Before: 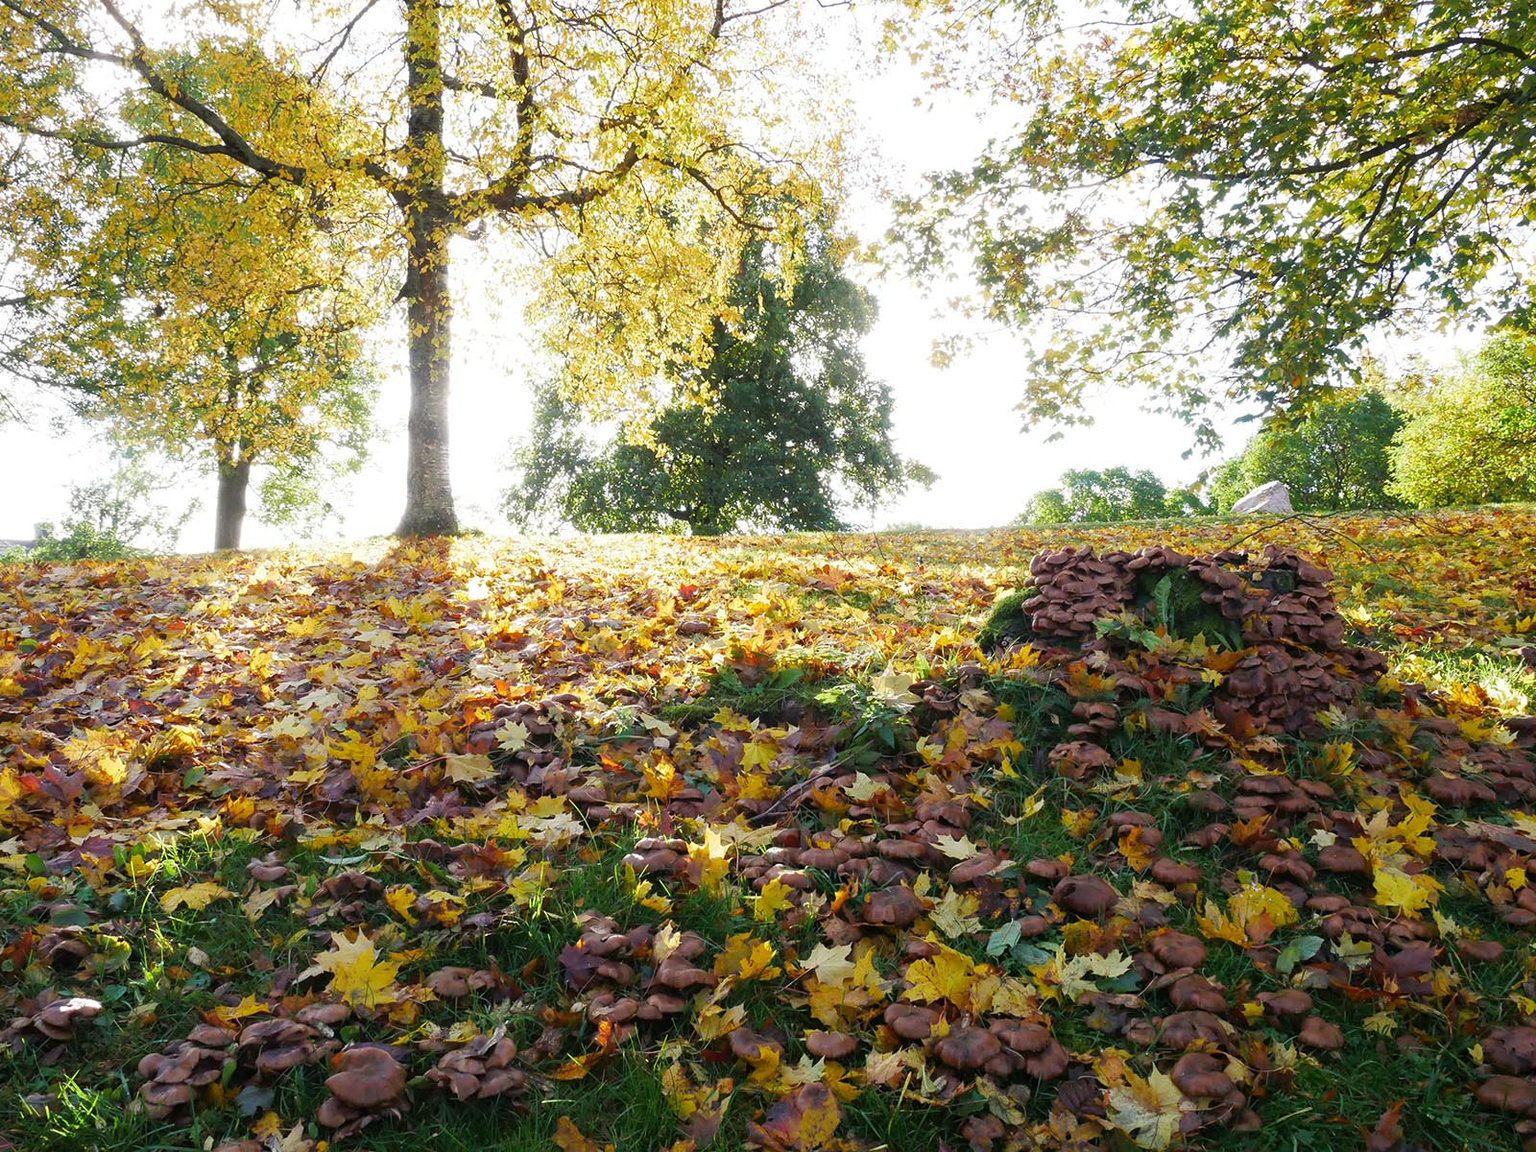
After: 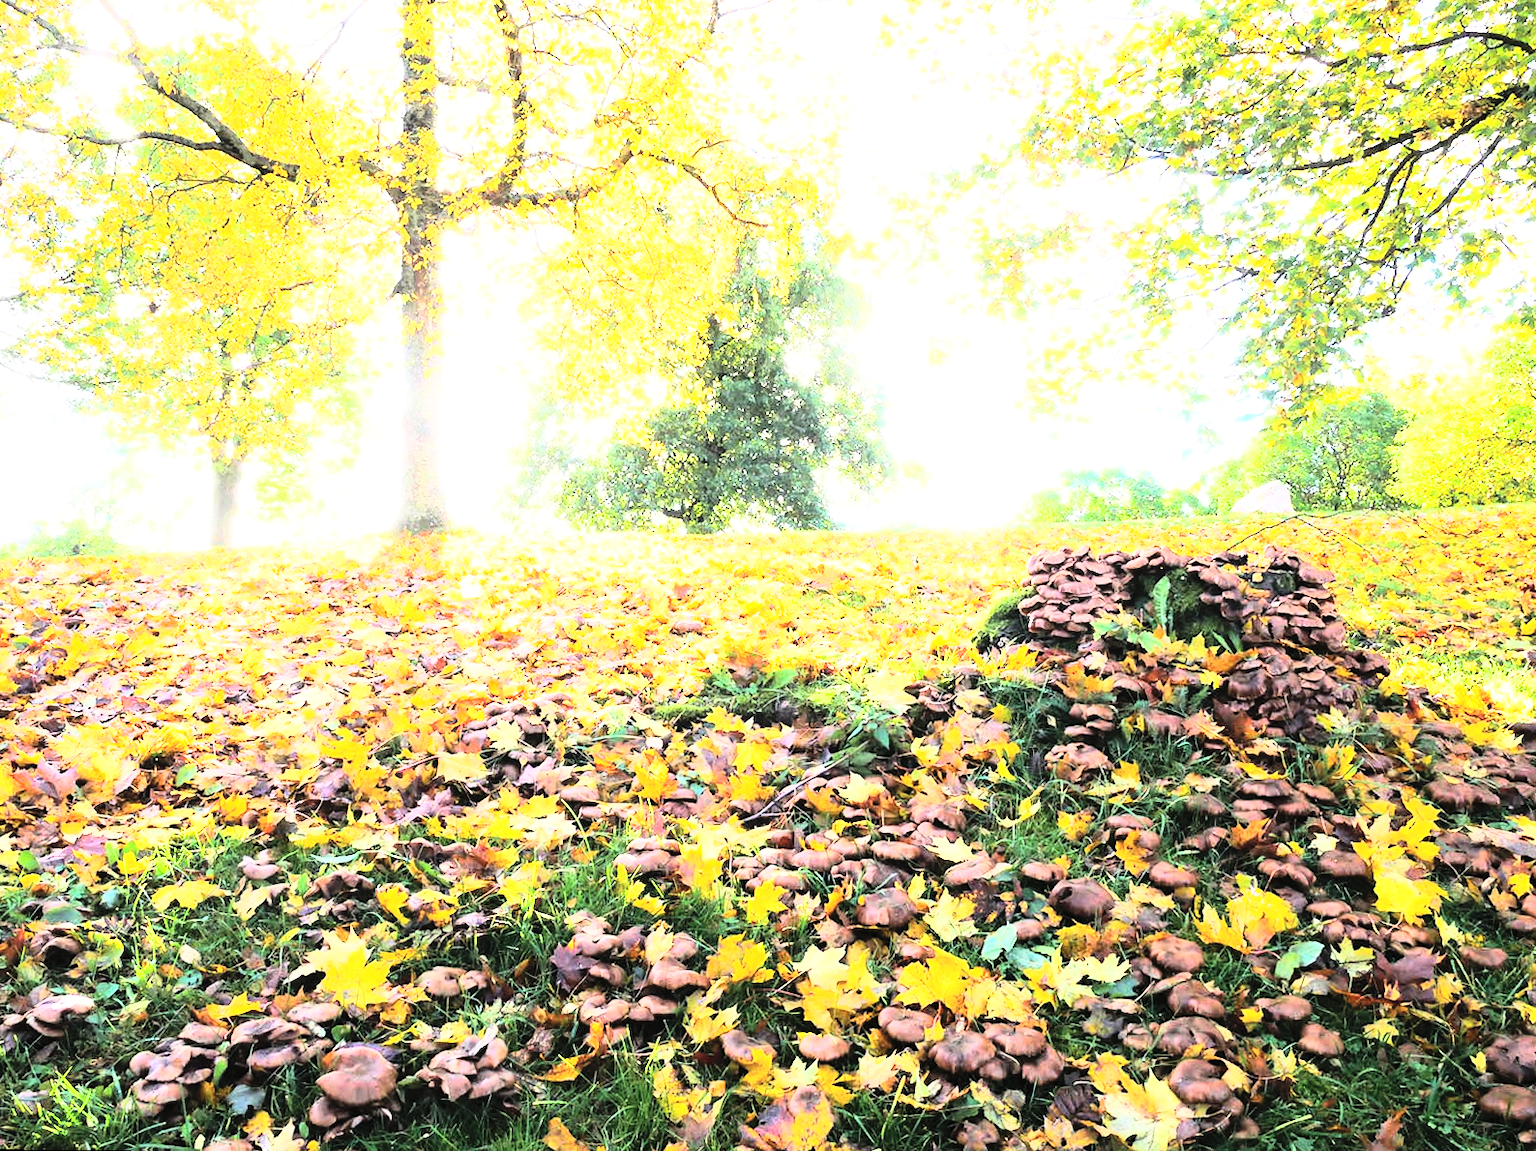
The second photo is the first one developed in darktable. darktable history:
rotate and perspective: rotation 0.192°, lens shift (horizontal) -0.015, crop left 0.005, crop right 0.996, crop top 0.006, crop bottom 0.99
vibrance: vibrance 0%
contrast brightness saturation: contrast 0.14, brightness 0.21
rgb curve: curves: ch0 [(0, 0) (0.21, 0.15) (0.24, 0.21) (0.5, 0.75) (0.75, 0.96) (0.89, 0.99) (1, 1)]; ch1 [(0, 0.02) (0.21, 0.13) (0.25, 0.2) (0.5, 0.67) (0.75, 0.9) (0.89, 0.97) (1, 1)]; ch2 [(0, 0.02) (0.21, 0.13) (0.25, 0.2) (0.5, 0.67) (0.75, 0.9) (0.89, 0.97) (1, 1)], compensate middle gray true
exposure: black level correction 0, exposure 0.9 EV, compensate highlight preservation false
